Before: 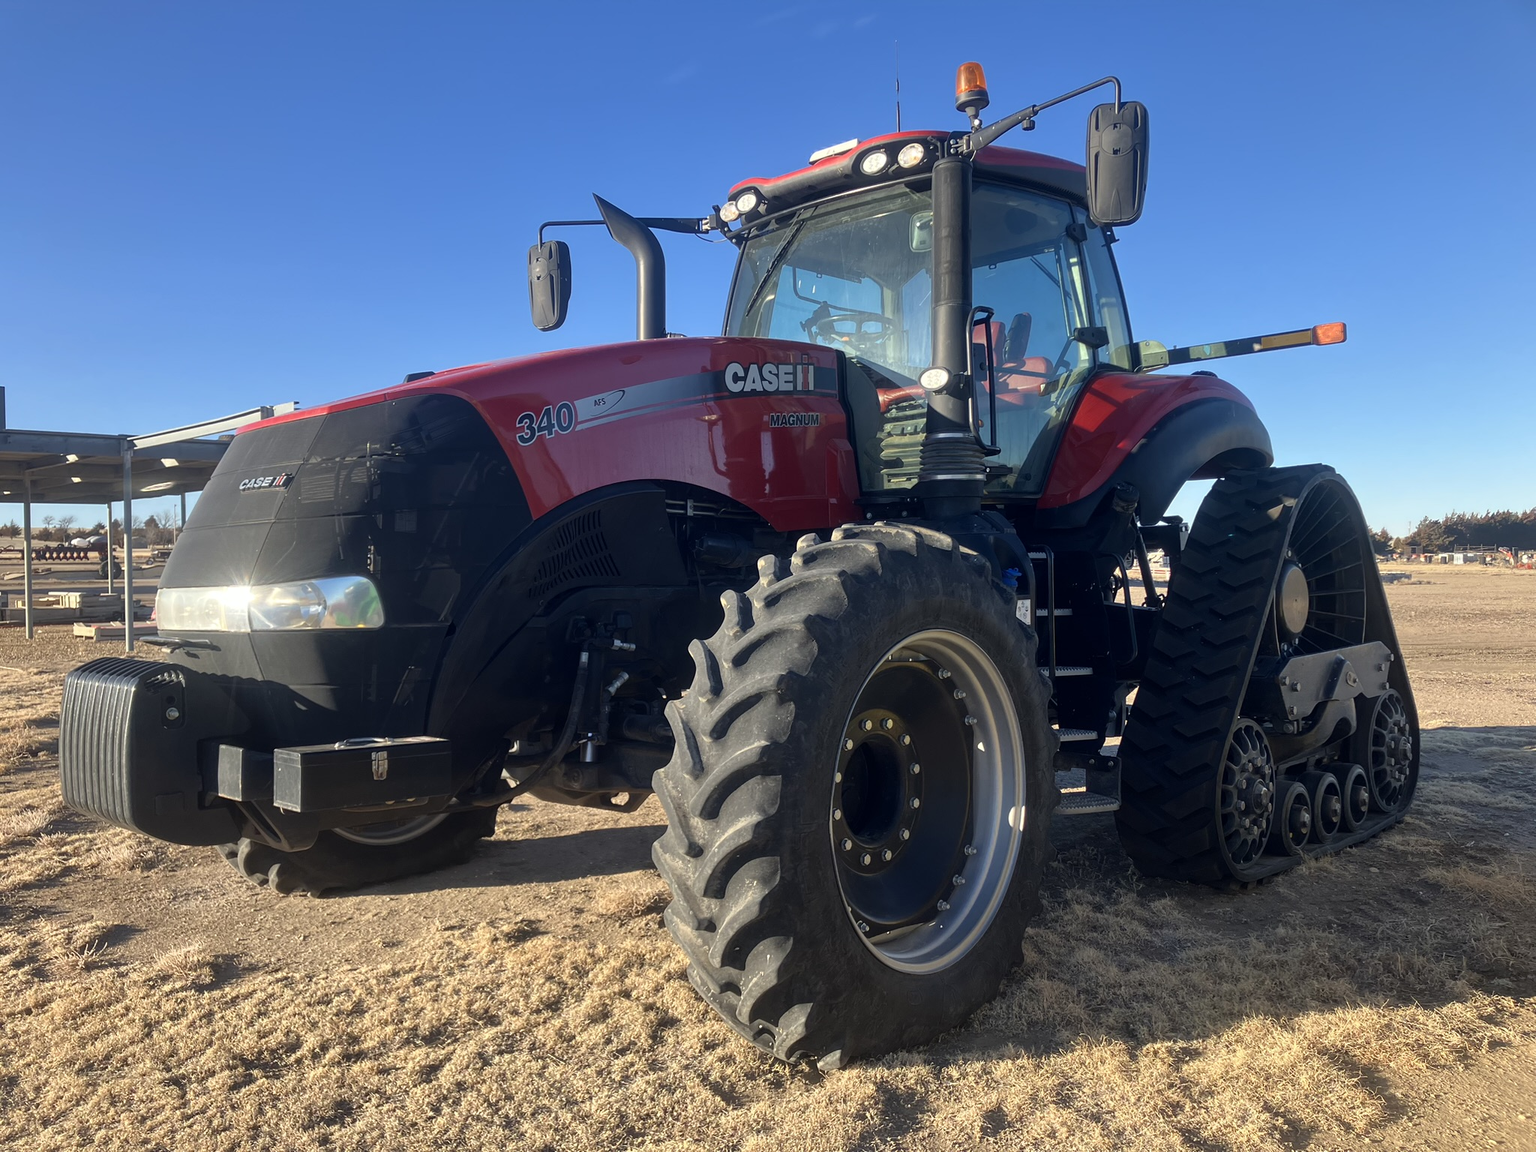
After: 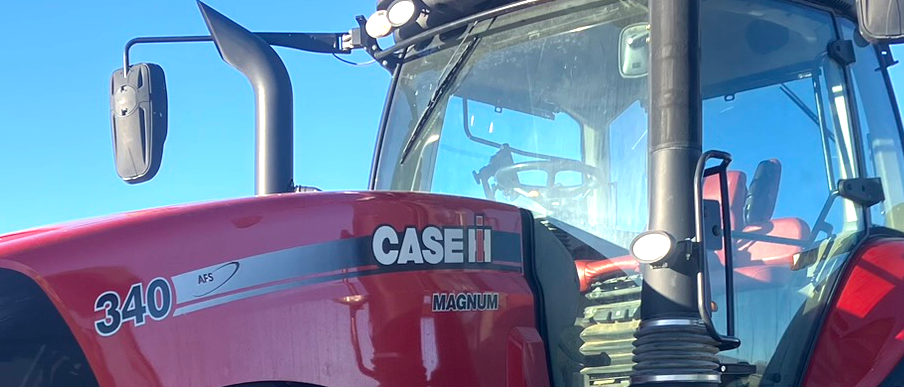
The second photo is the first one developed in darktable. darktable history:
exposure: black level correction 0, exposure 1 EV, compensate highlight preservation false
crop: left 29.046%, top 16.857%, right 26.813%, bottom 57.903%
